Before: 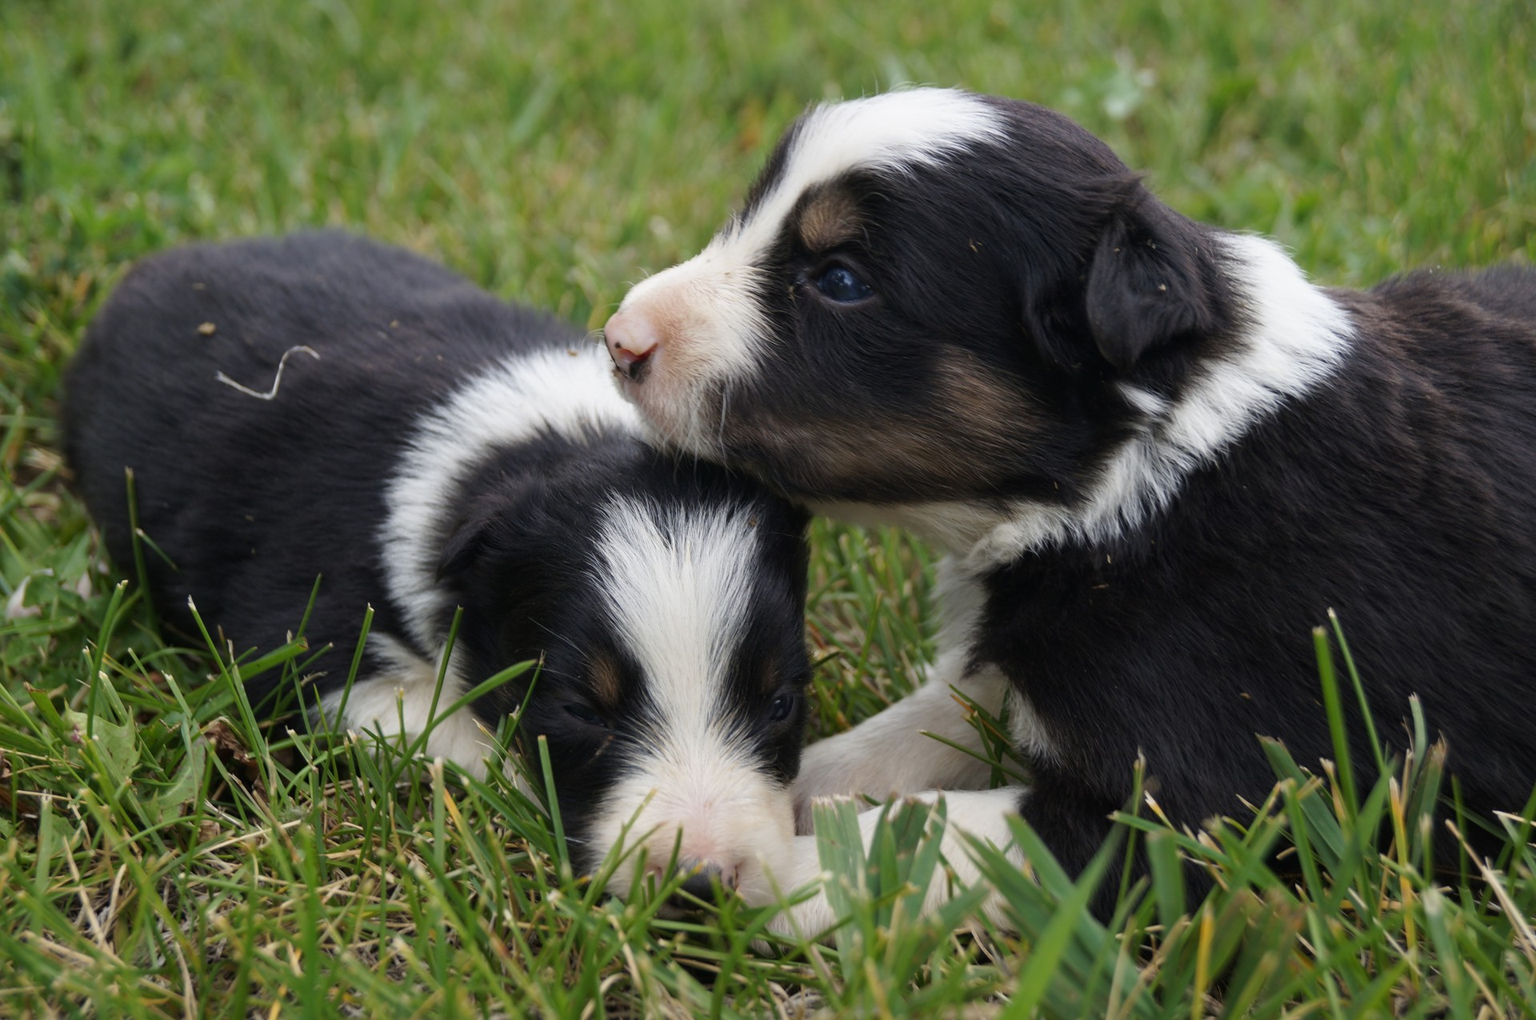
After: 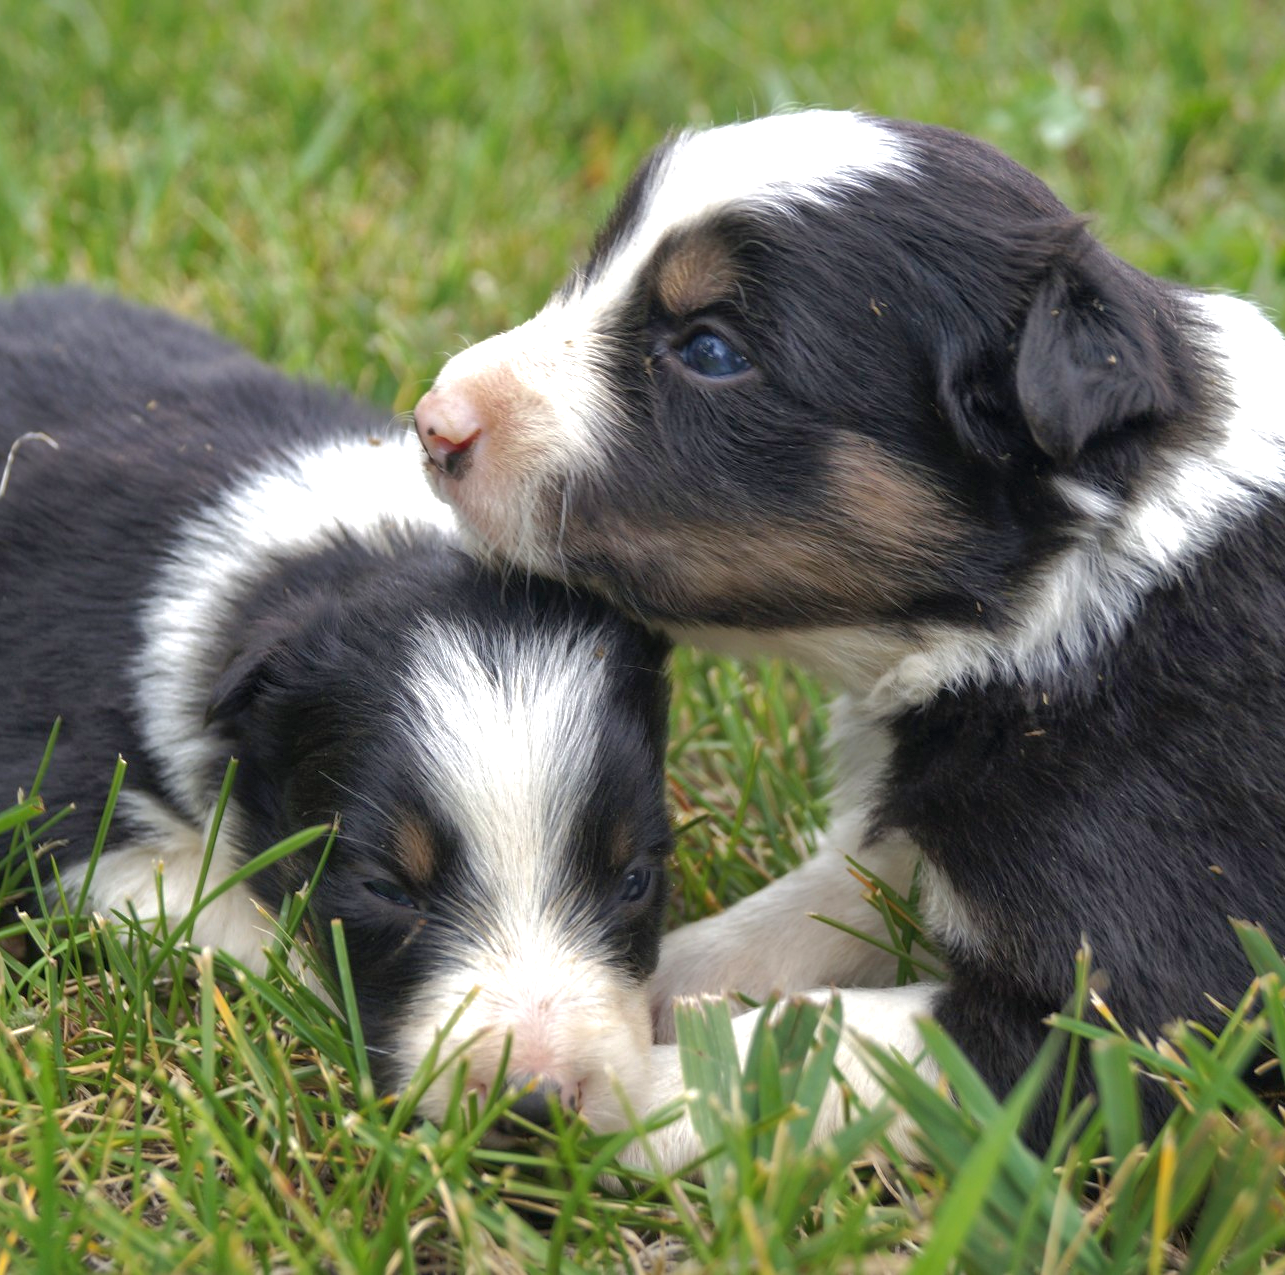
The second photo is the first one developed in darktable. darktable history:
crop and rotate: left 17.803%, right 15.238%
shadows and highlights: shadows 59.12, highlights -59.89
exposure: exposure 0.632 EV, compensate exposure bias true, compensate highlight preservation false
local contrast: highlights 106%, shadows 100%, detail 120%, midtone range 0.2
